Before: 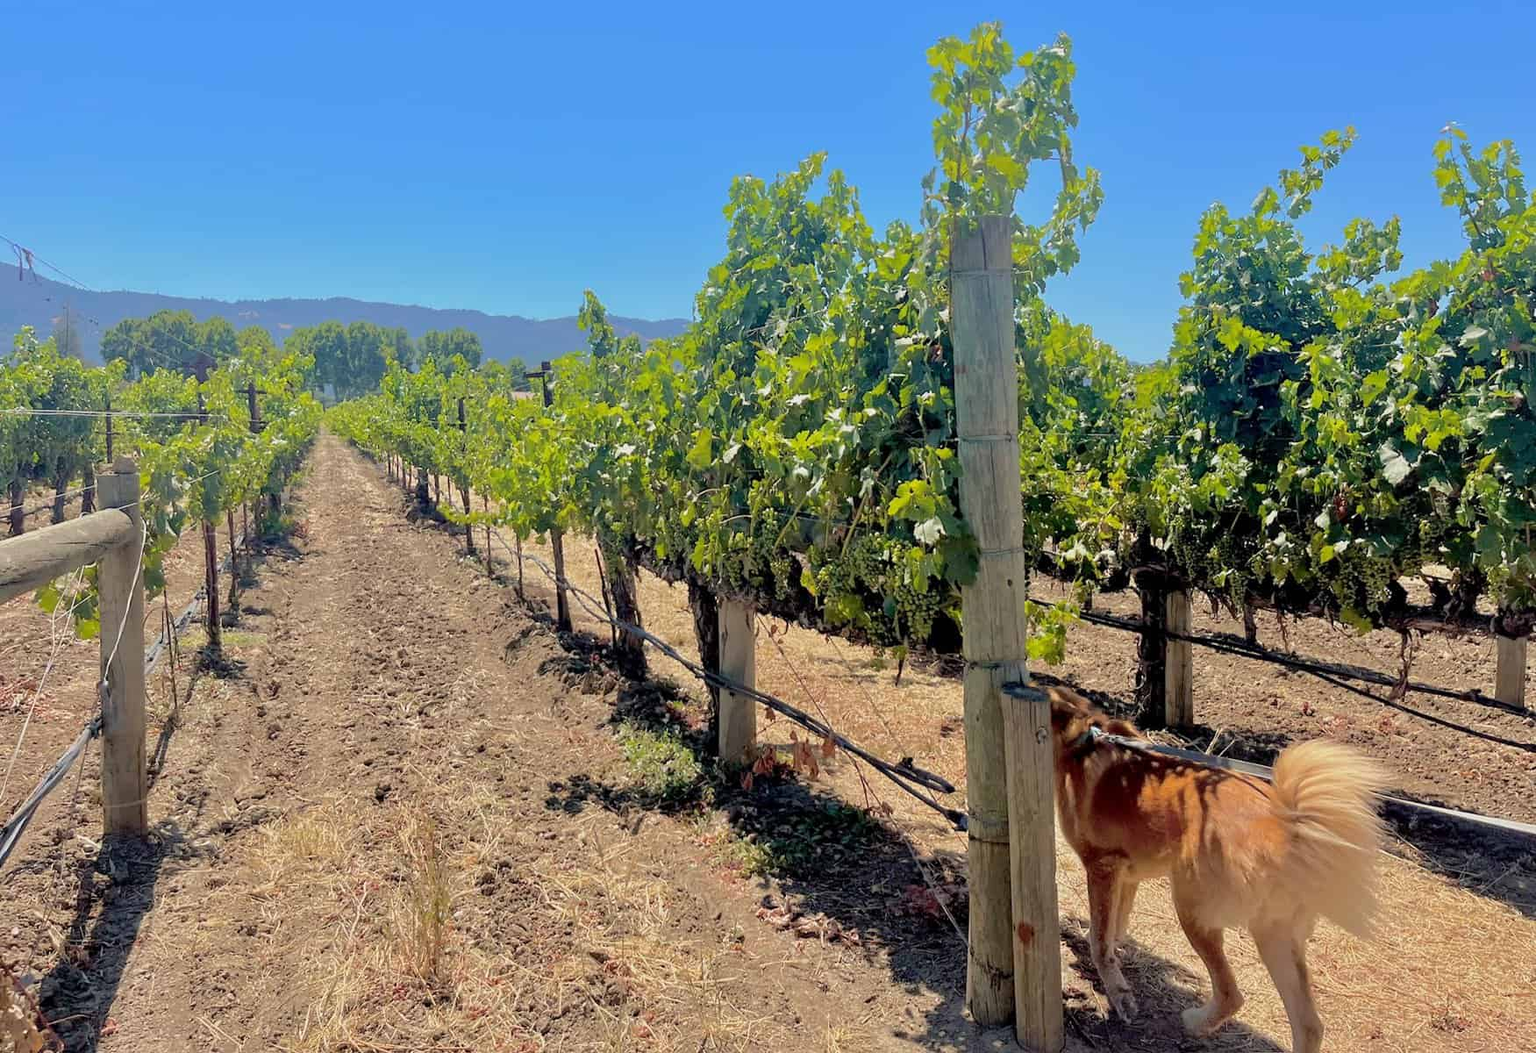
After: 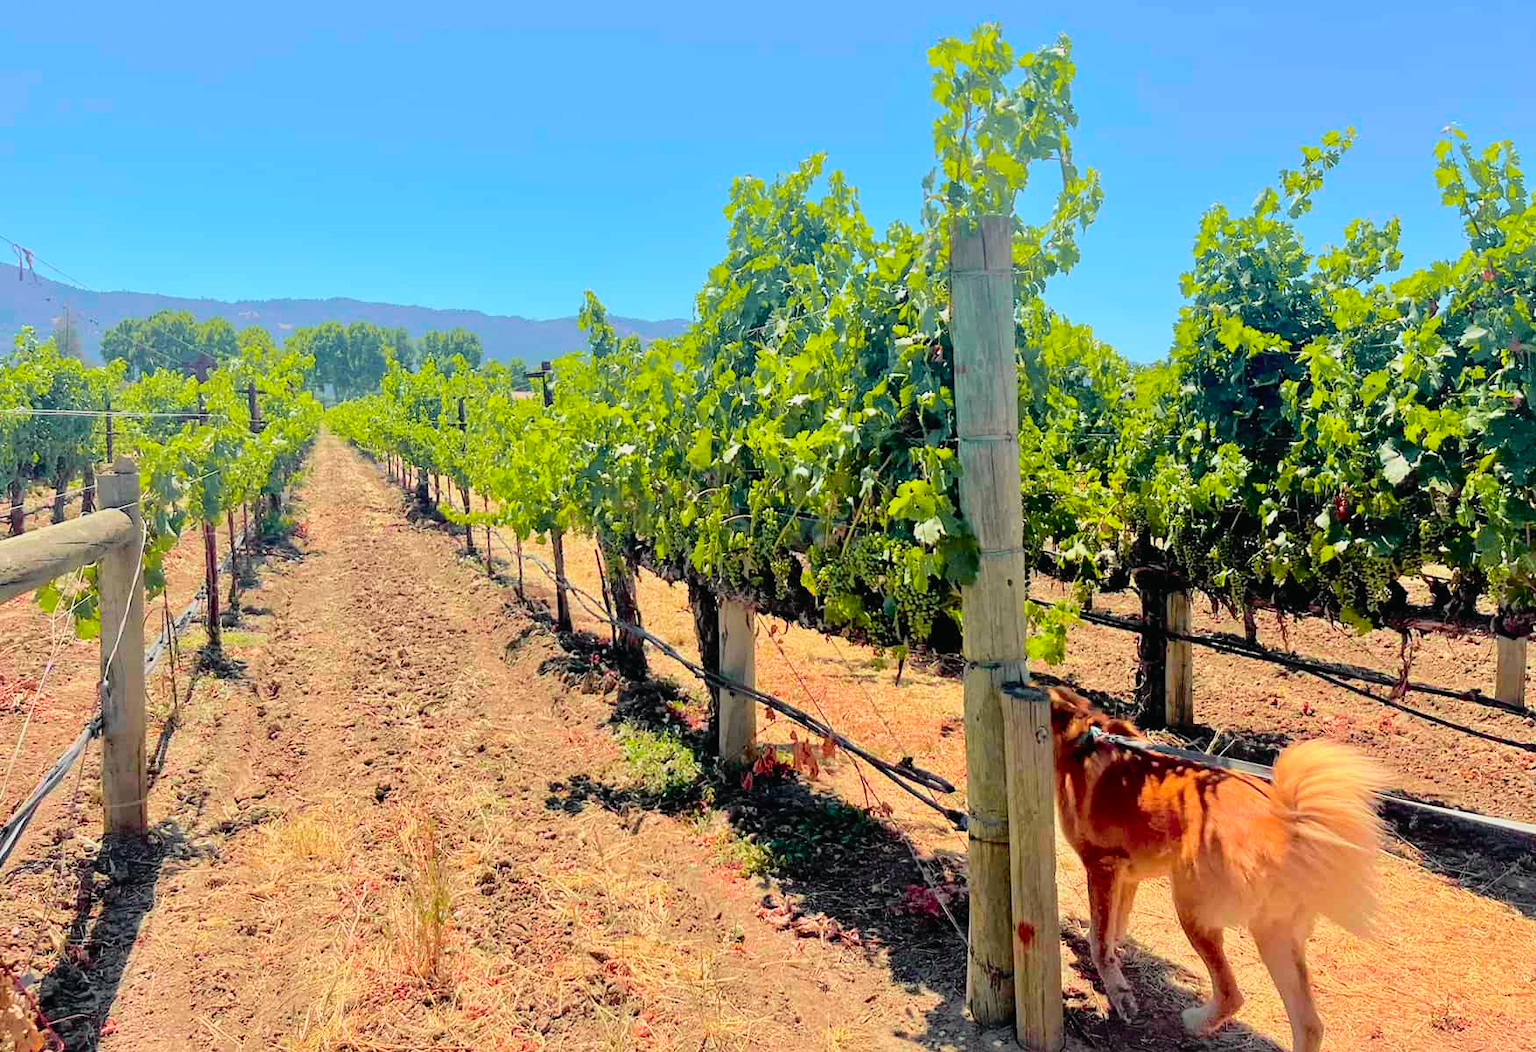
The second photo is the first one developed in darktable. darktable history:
tone curve: curves: ch0 [(0, 0.012) (0.144, 0.137) (0.326, 0.386) (0.489, 0.573) (0.656, 0.763) (0.849, 0.902) (1, 0.974)]; ch1 [(0, 0) (0.366, 0.367) (0.475, 0.453) (0.494, 0.493) (0.504, 0.497) (0.544, 0.579) (0.562, 0.619) (0.622, 0.694) (1, 1)]; ch2 [(0, 0) (0.333, 0.346) (0.375, 0.375) (0.424, 0.43) (0.476, 0.492) (0.502, 0.503) (0.533, 0.541) (0.572, 0.615) (0.605, 0.656) (0.641, 0.709) (1, 1)], color space Lab, independent channels
contrast brightness saturation: saturation 0.128
